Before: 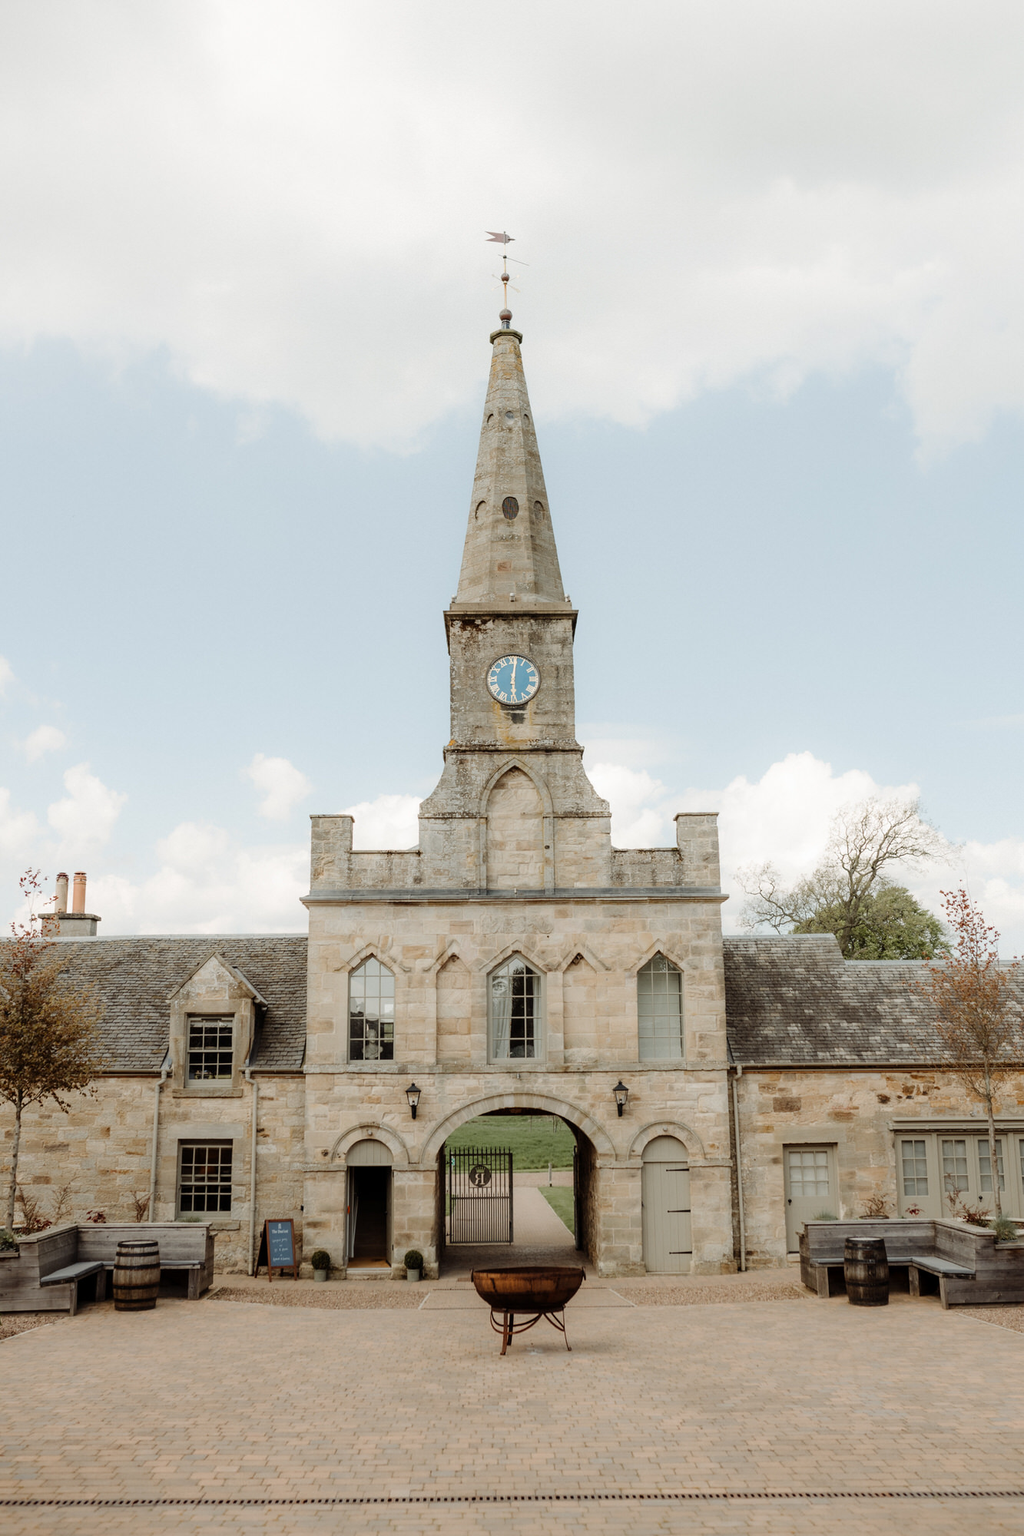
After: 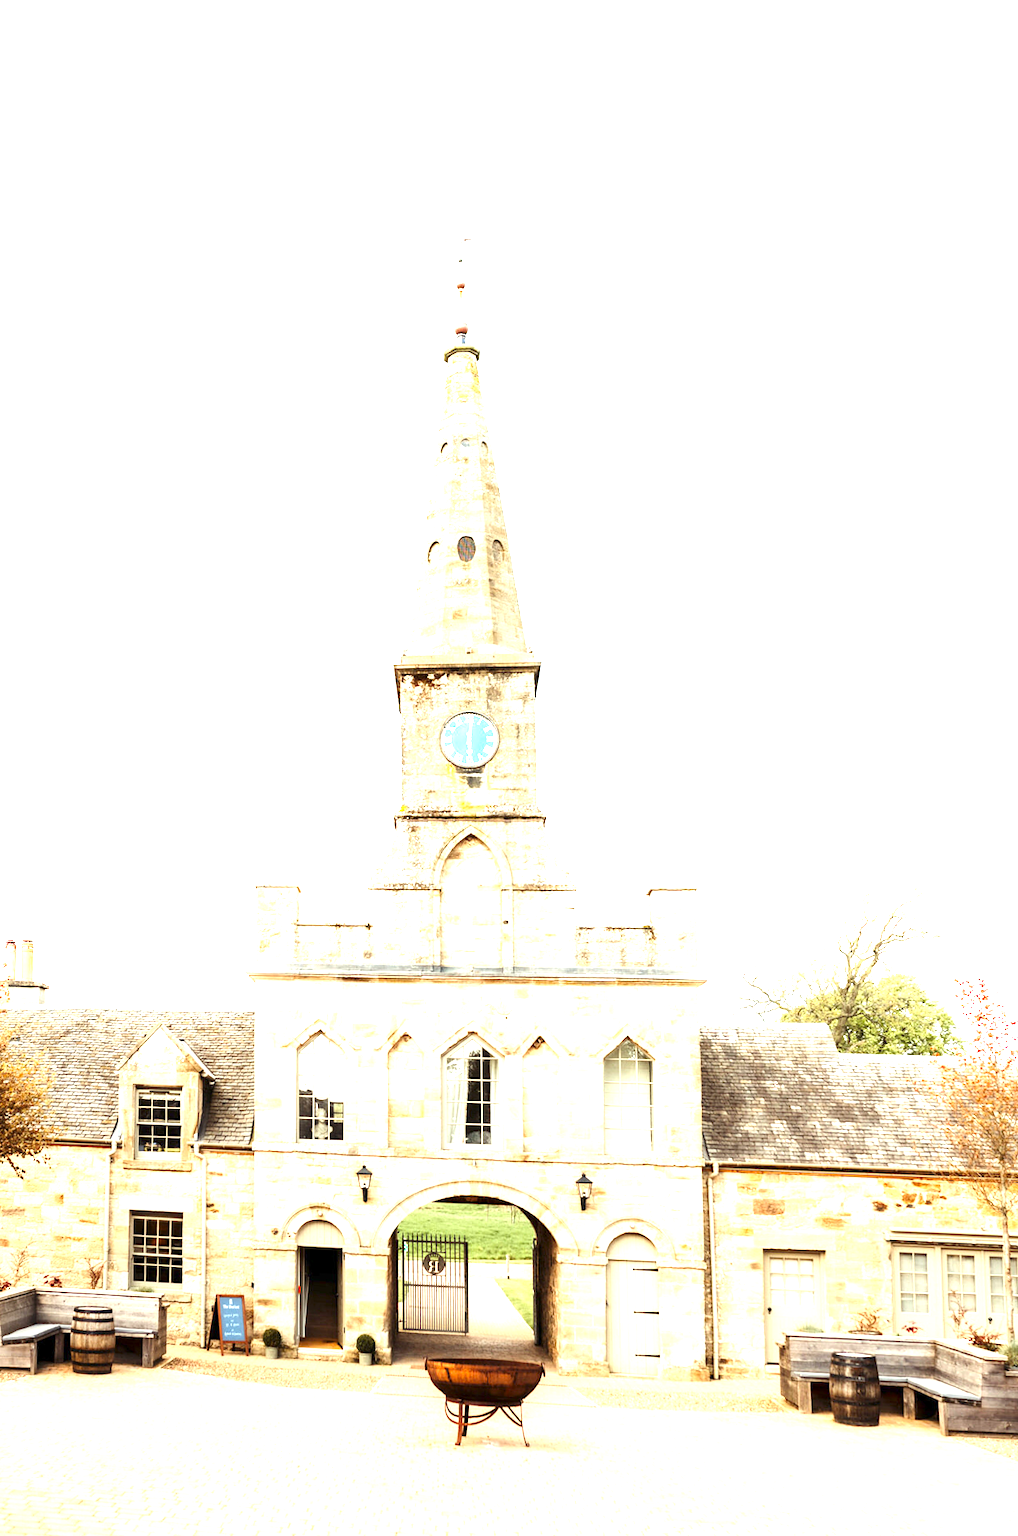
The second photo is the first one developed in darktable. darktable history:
exposure: exposure 2.25 EV, compensate highlight preservation false
crop and rotate: left 2.536%, right 1.107%, bottom 2.246%
rotate and perspective: rotation 0.062°, lens shift (vertical) 0.115, lens shift (horizontal) -0.133, crop left 0.047, crop right 0.94, crop top 0.061, crop bottom 0.94
contrast brightness saturation: contrast 0.09, saturation 0.28
